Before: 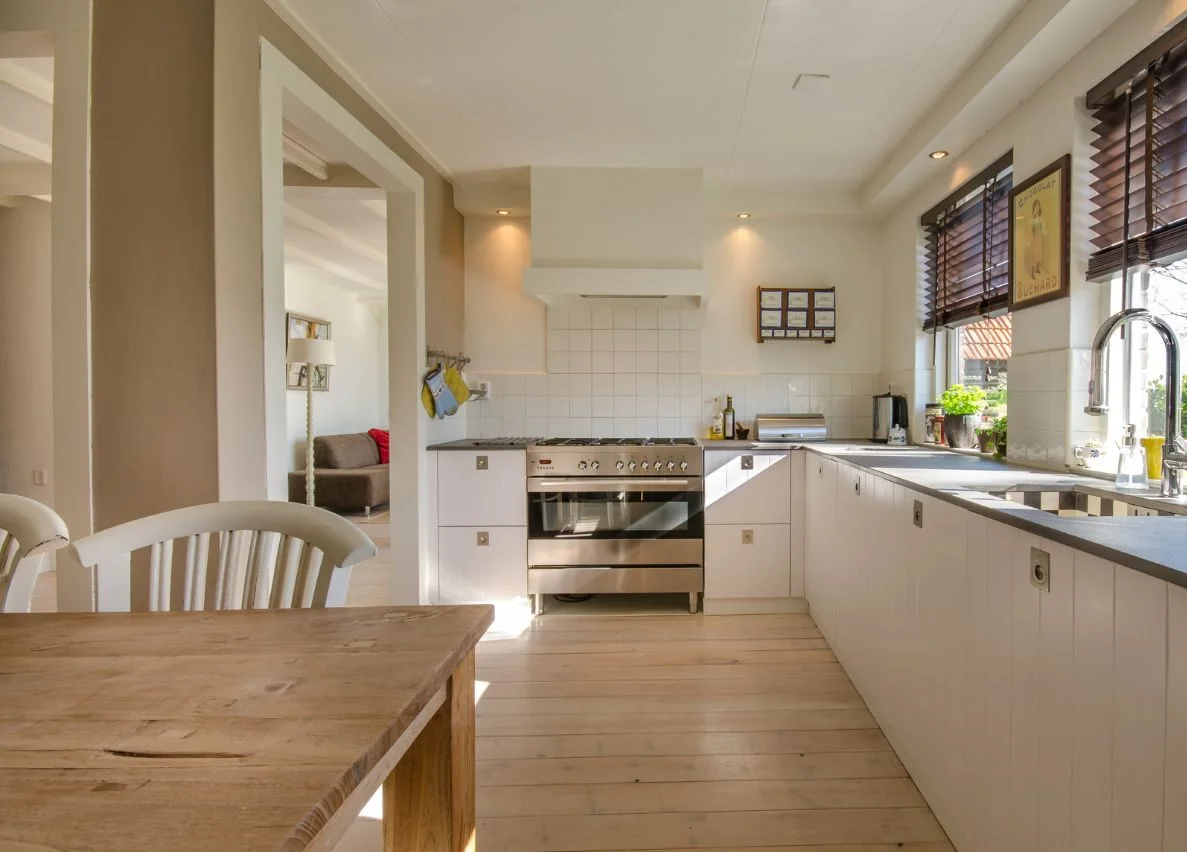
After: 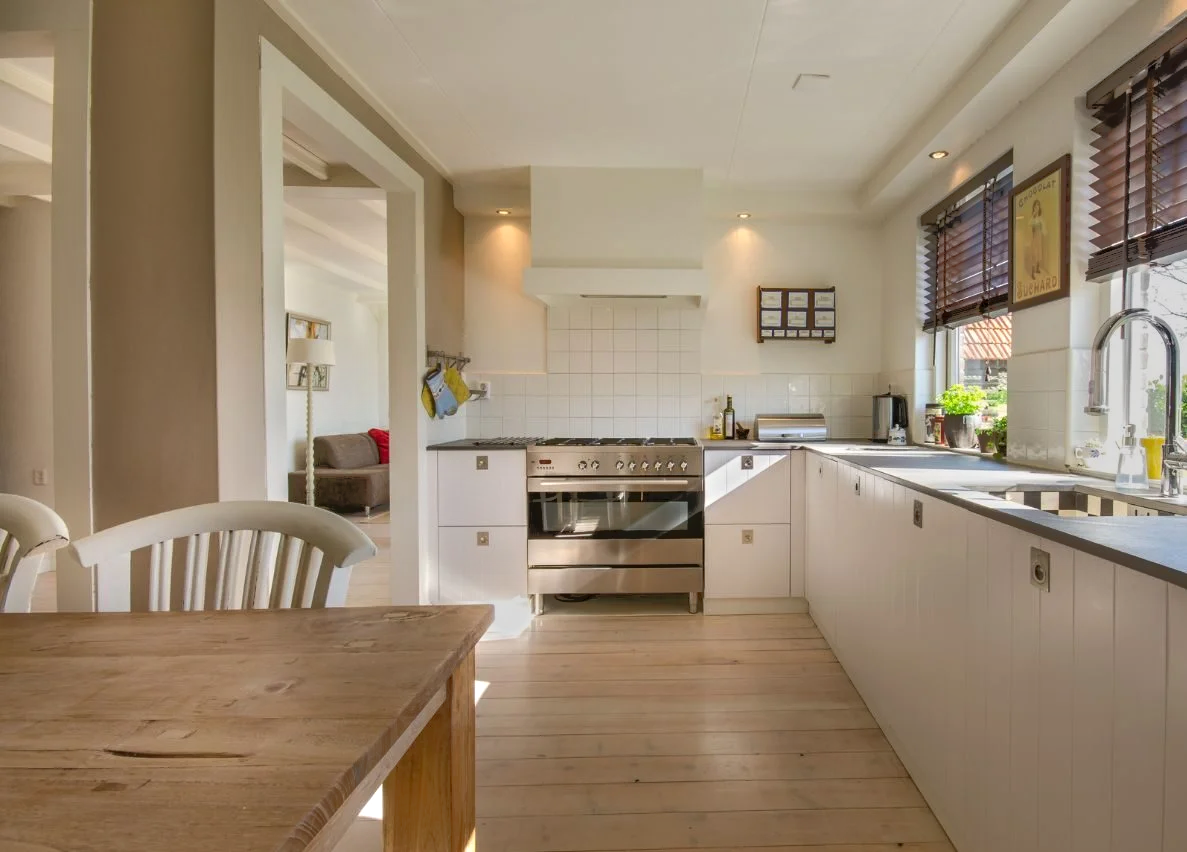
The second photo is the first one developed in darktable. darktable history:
tone equalizer: -7 EV -0.644 EV, -6 EV 0.993 EV, -5 EV -0.452 EV, -4 EV 0.46 EV, -3 EV 0.41 EV, -2 EV 0.154 EV, -1 EV -0.124 EV, +0 EV -0.412 EV
